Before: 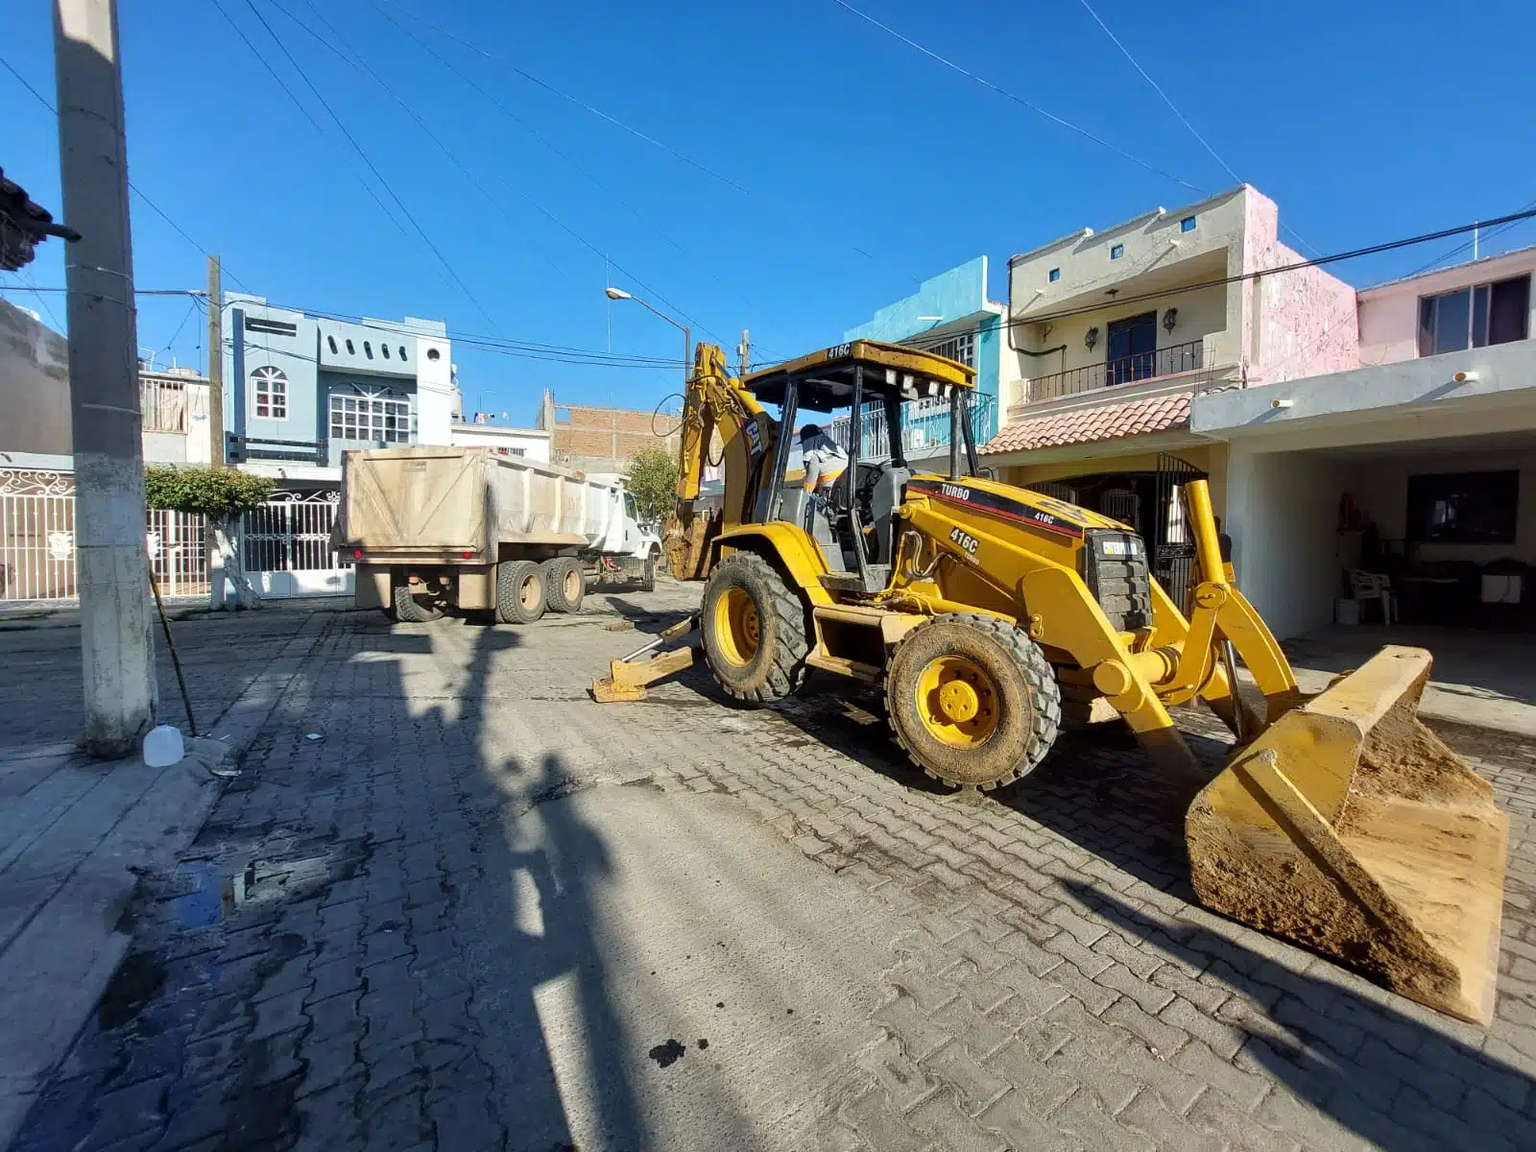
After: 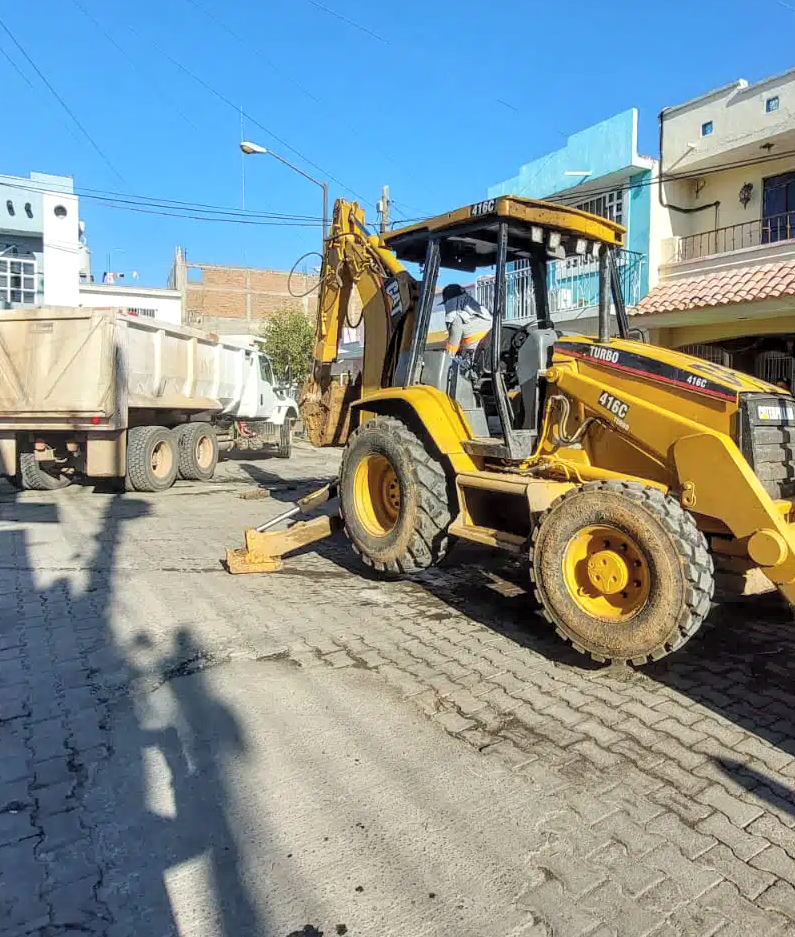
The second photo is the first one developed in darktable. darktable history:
contrast brightness saturation: brightness 0.141
crop and rotate: angle 0.02°, left 24.447%, top 13.201%, right 25.801%, bottom 8.628%
local contrast: on, module defaults
